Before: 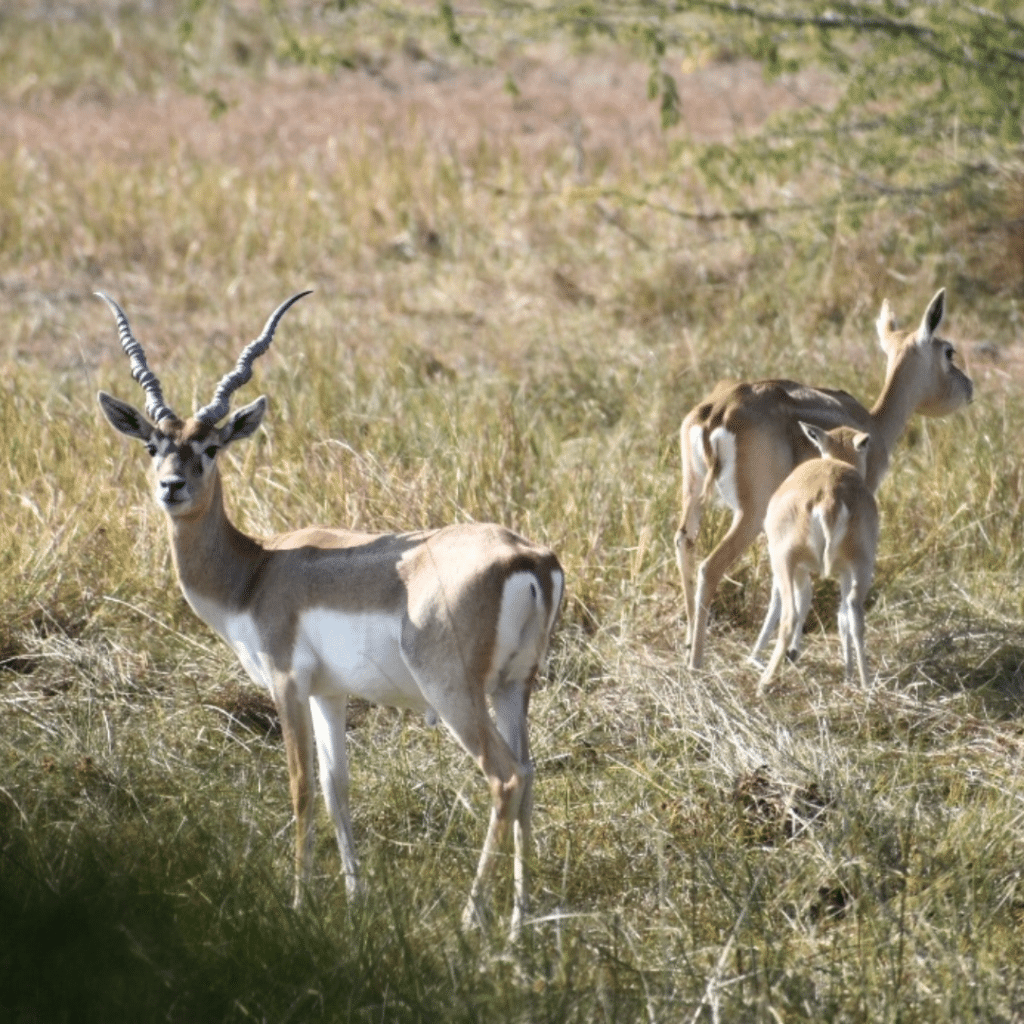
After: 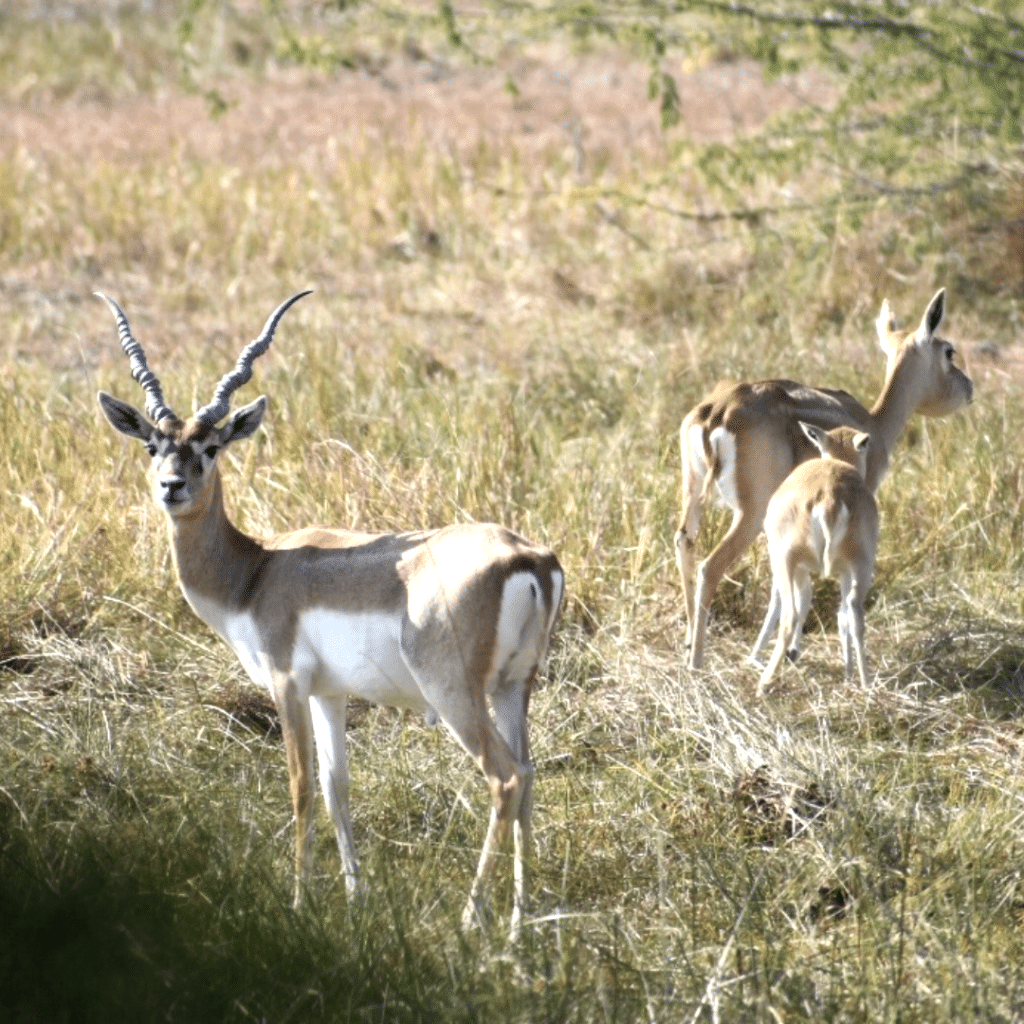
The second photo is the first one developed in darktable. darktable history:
exposure: compensate exposure bias true, compensate highlight preservation false
tone equalizer: -8 EV -0.435 EV, -7 EV -0.415 EV, -6 EV -0.337 EV, -5 EV -0.246 EV, -3 EV 0.235 EV, -2 EV 0.355 EV, -1 EV 0.406 EV, +0 EV 0.4 EV
